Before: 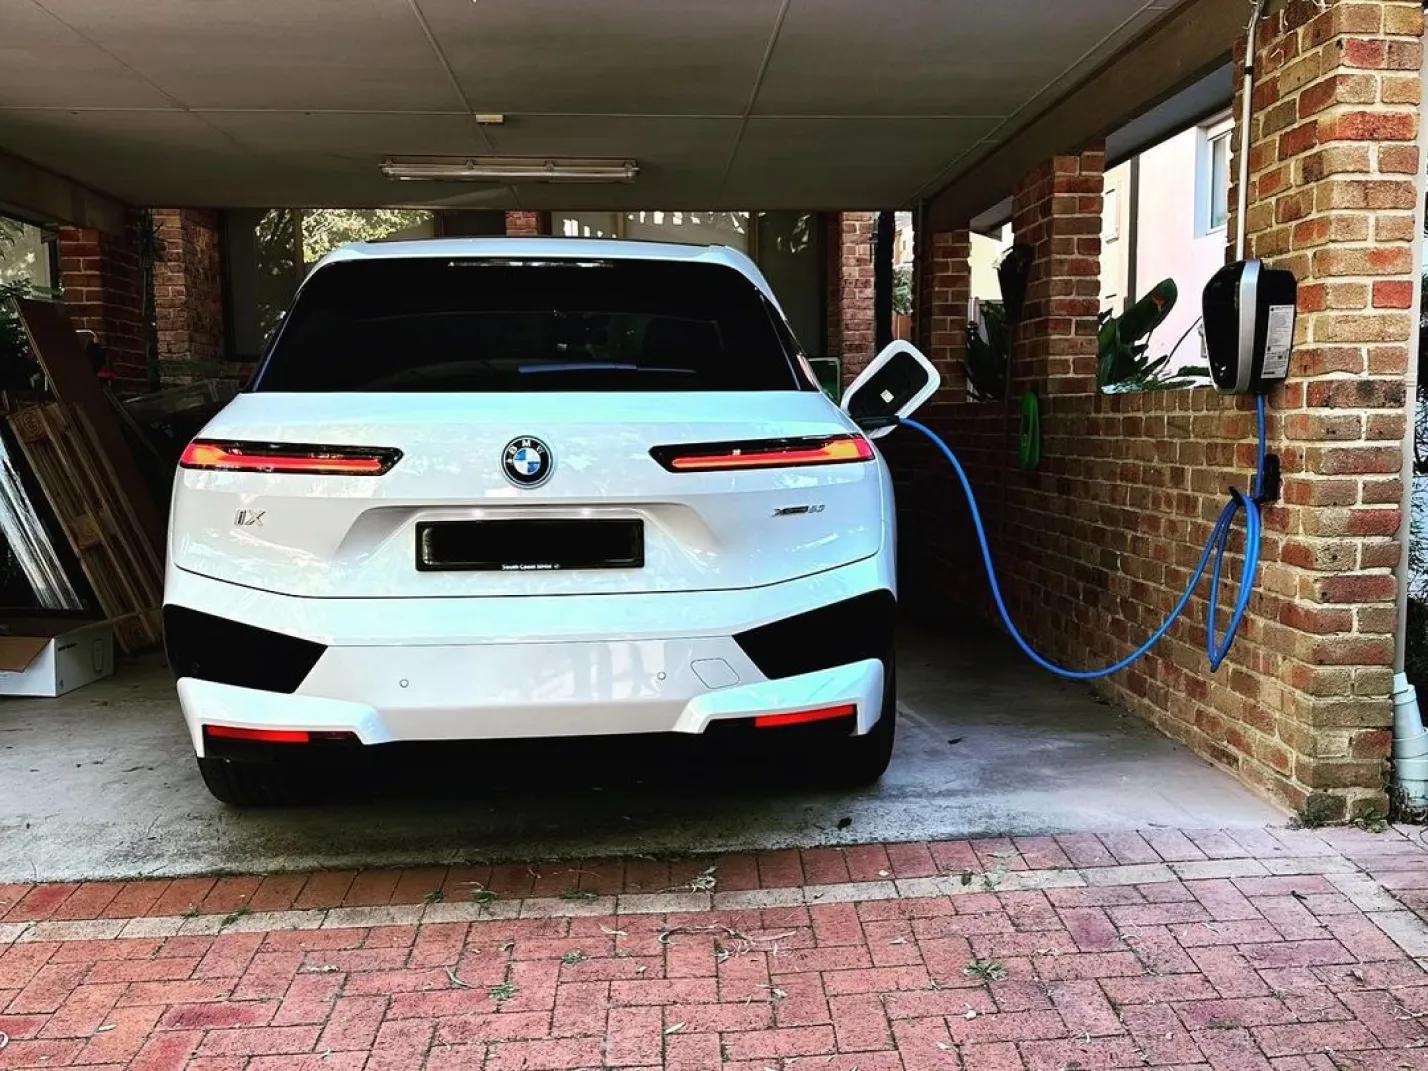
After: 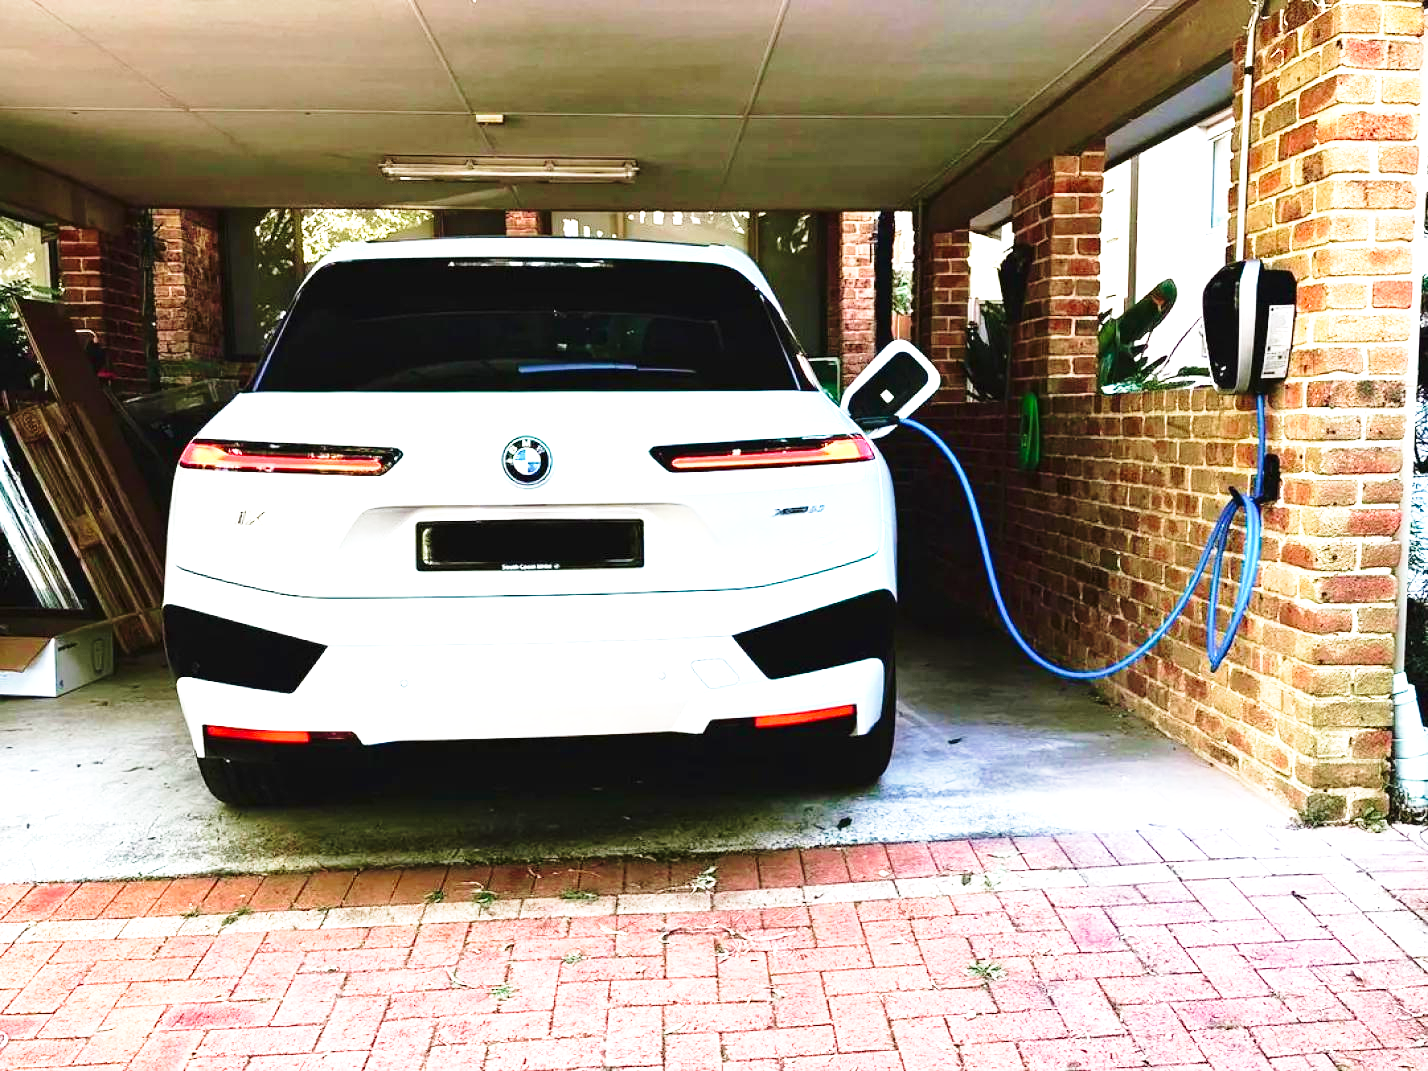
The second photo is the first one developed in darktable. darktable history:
velvia: strength 40.04%
exposure: black level correction 0, exposure 1 EV, compensate exposure bias true, compensate highlight preservation false
base curve: curves: ch0 [(0, 0) (0.028, 0.03) (0.121, 0.232) (0.46, 0.748) (0.859, 0.968) (1, 1)], preserve colors none
